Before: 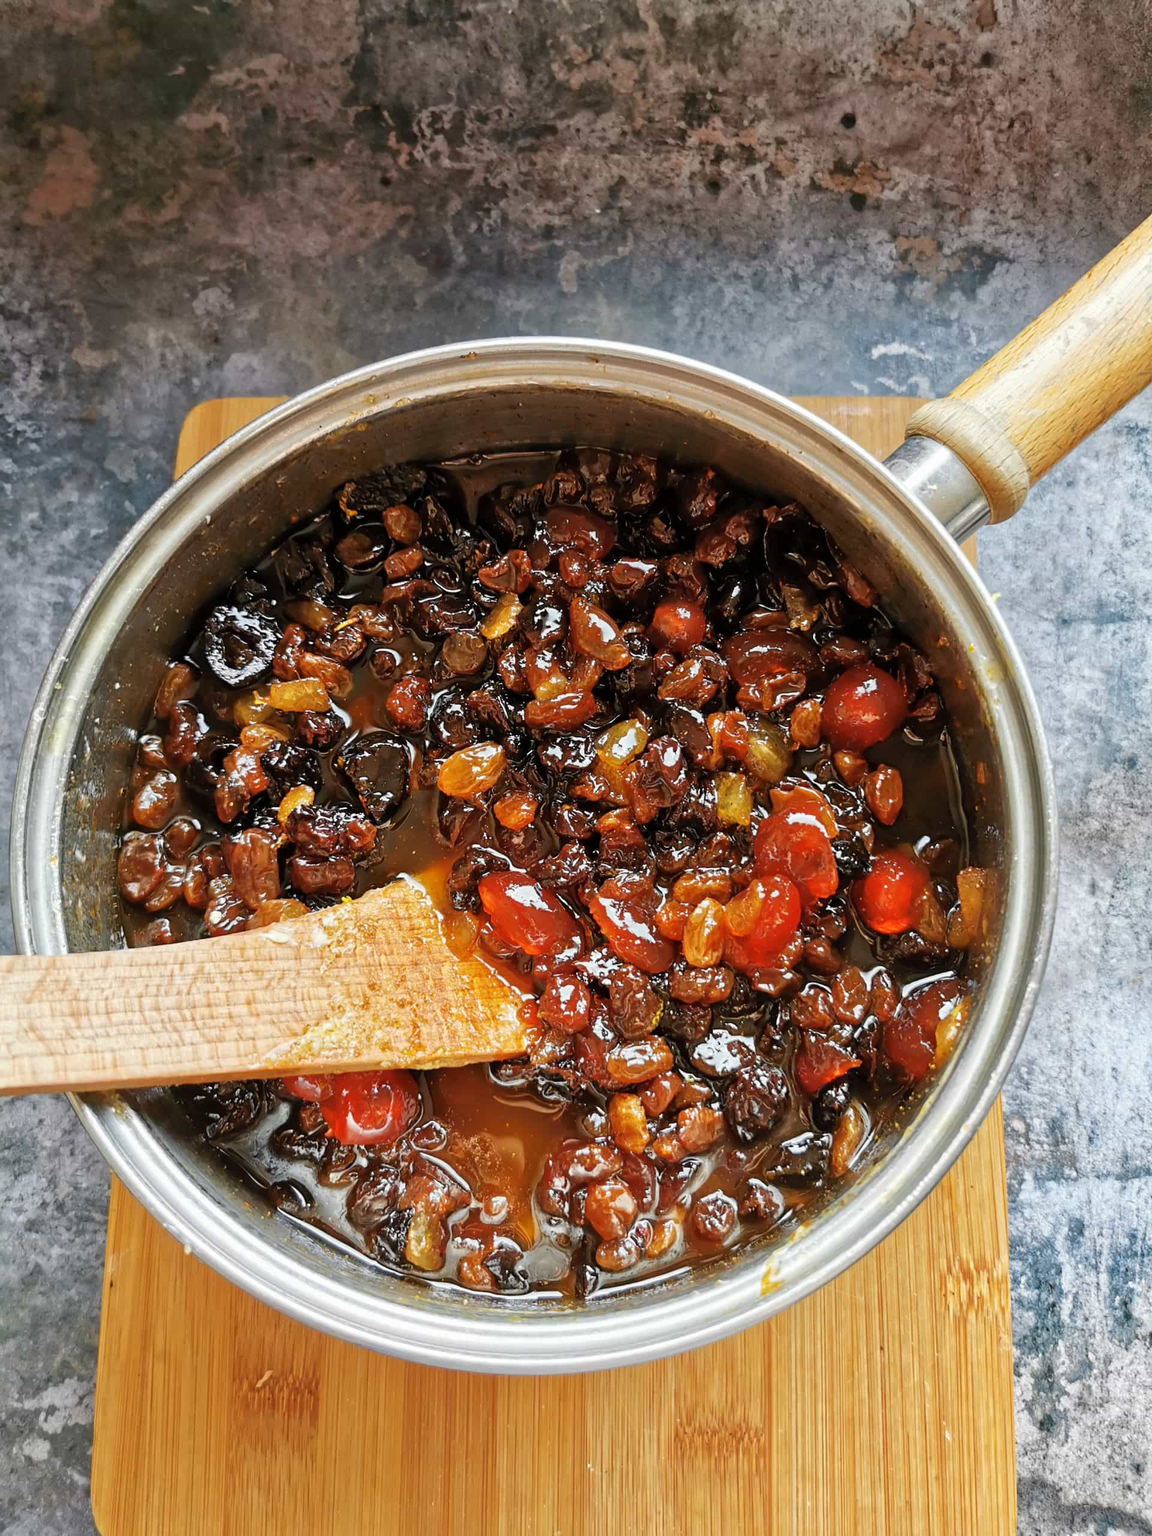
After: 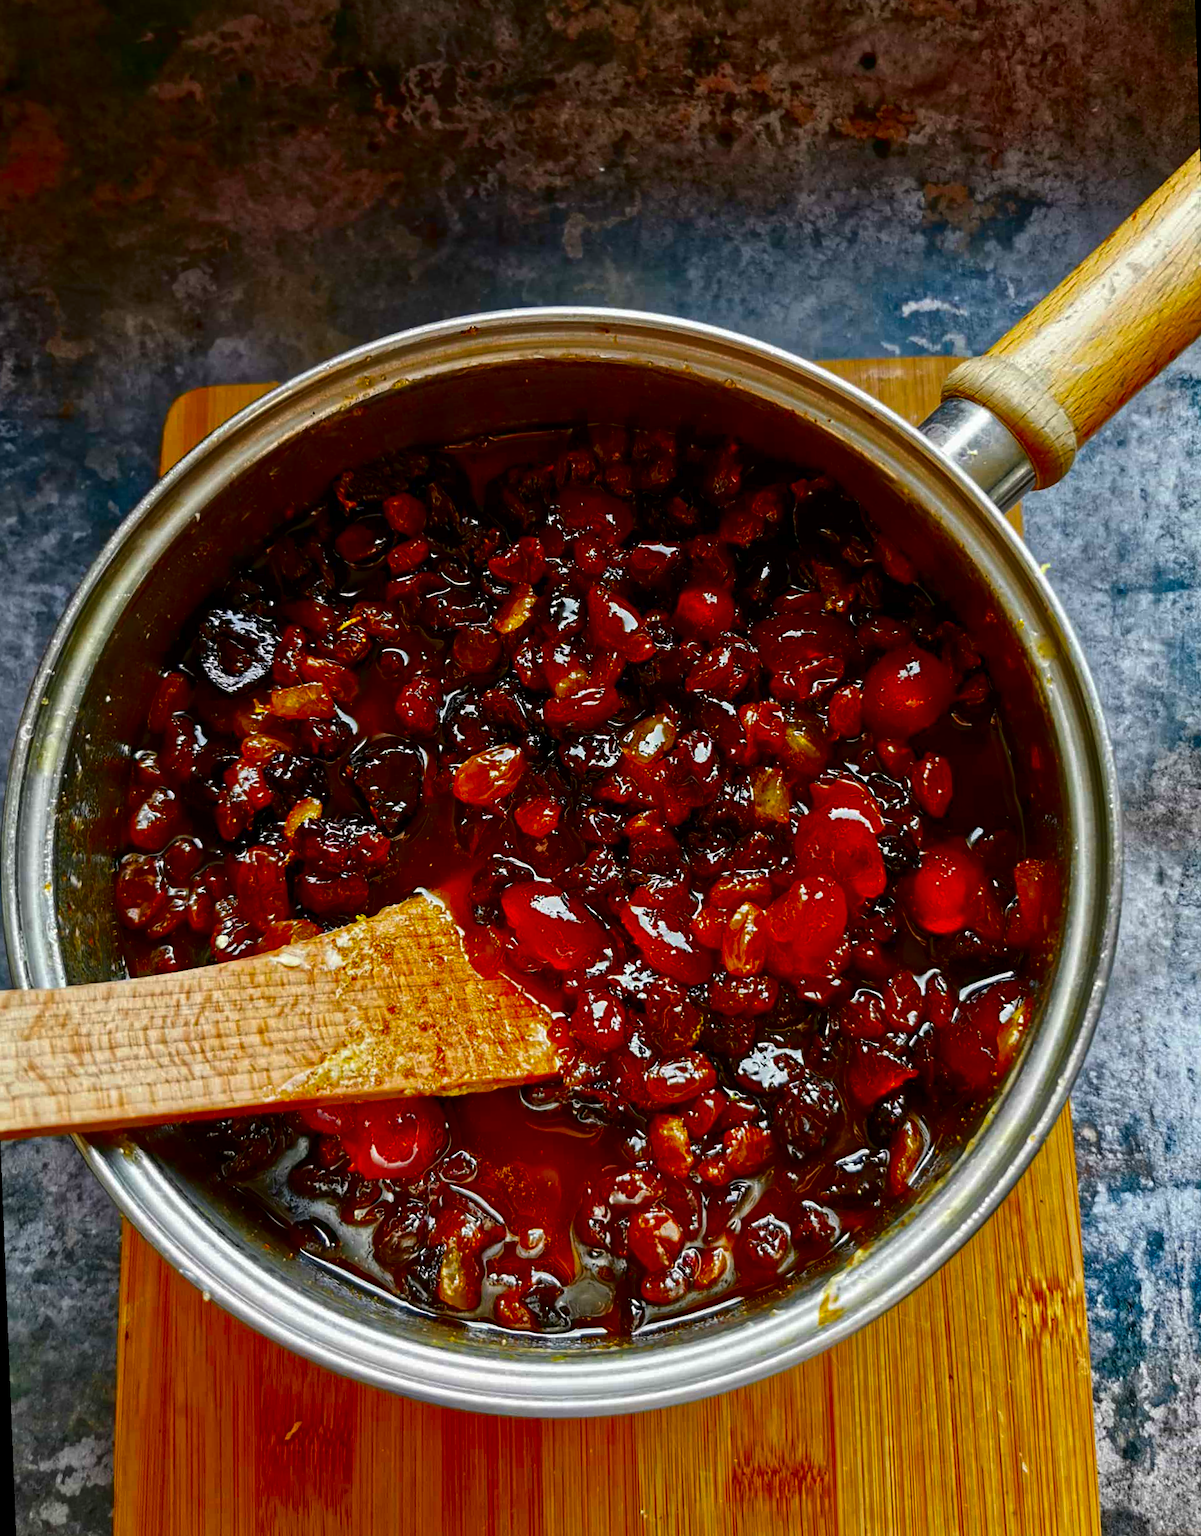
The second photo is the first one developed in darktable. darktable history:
rotate and perspective: rotation -2.12°, lens shift (vertical) 0.009, lens shift (horizontal) -0.008, automatic cropping original format, crop left 0.036, crop right 0.964, crop top 0.05, crop bottom 0.959
color correction: saturation 1.8
contrast brightness saturation: brightness -0.52
